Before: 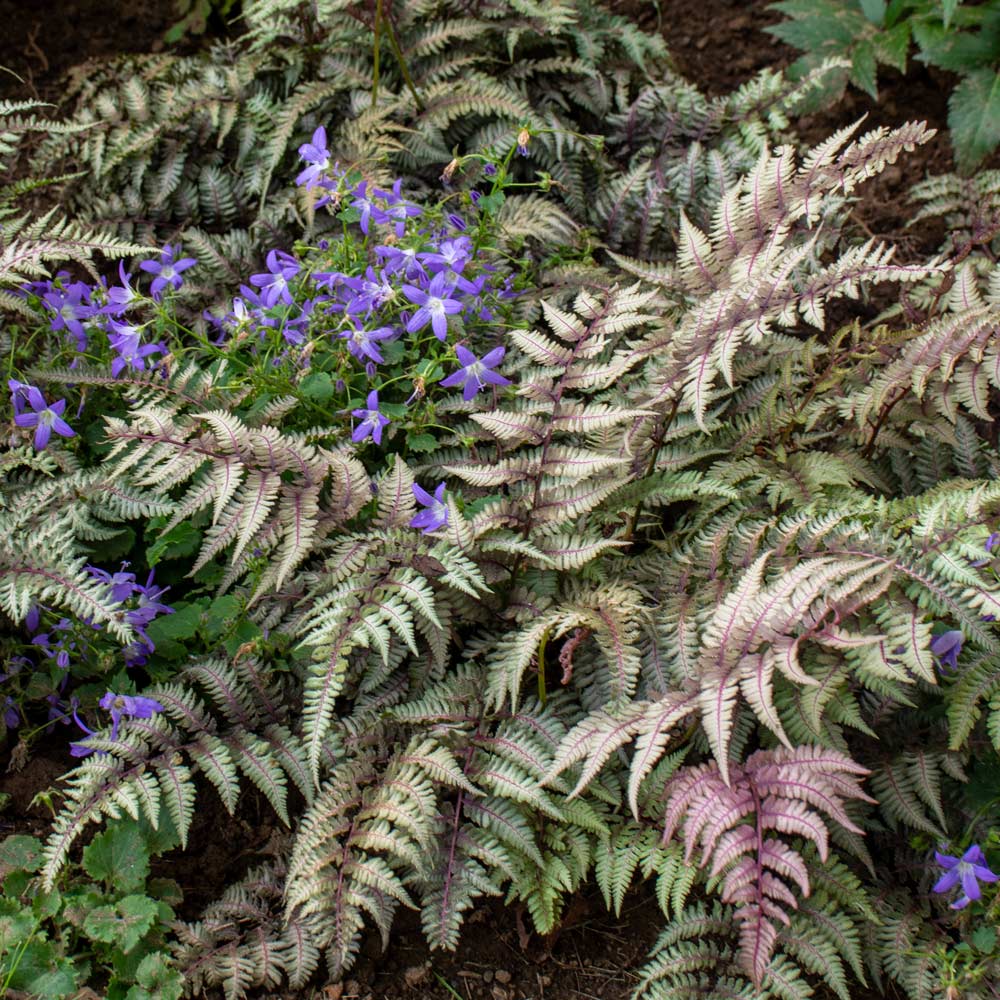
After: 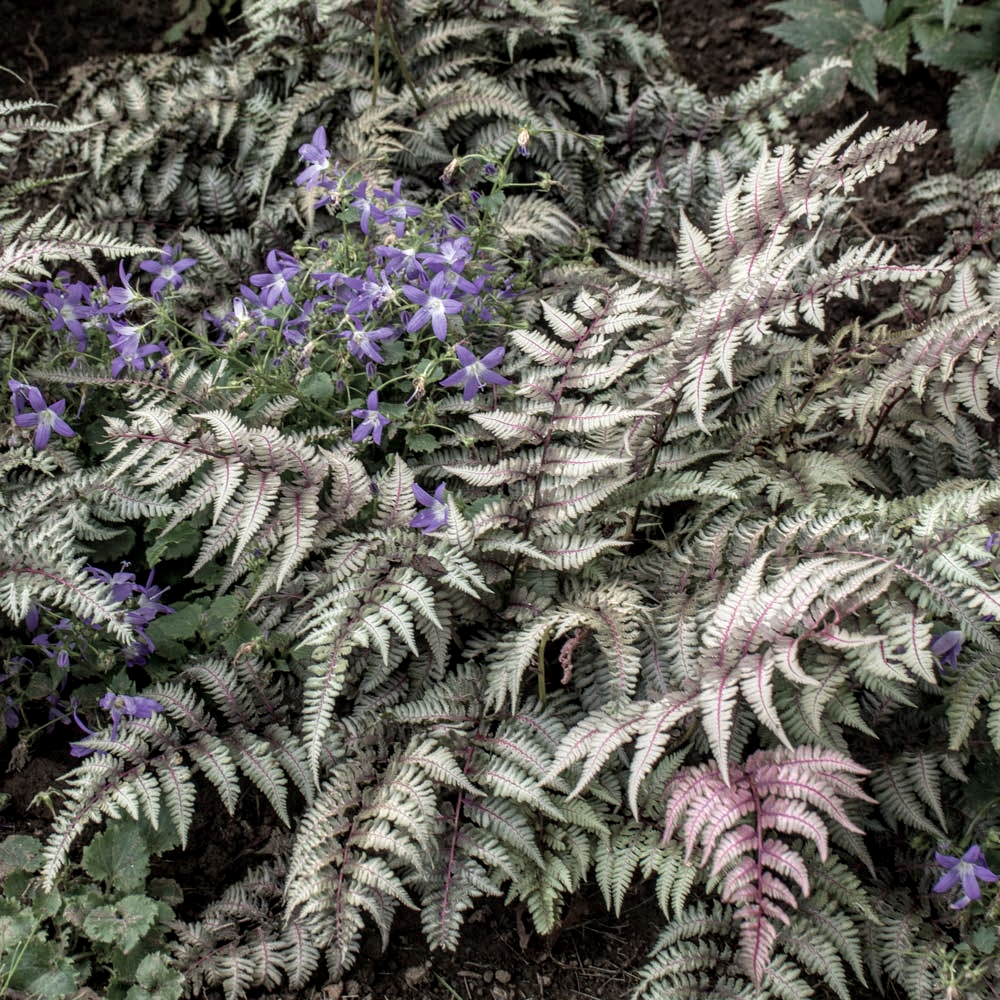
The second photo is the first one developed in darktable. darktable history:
color zones: curves: ch0 [(0, 0.6) (0.129, 0.585) (0.193, 0.596) (0.429, 0.5) (0.571, 0.5) (0.714, 0.5) (0.857, 0.5) (1, 0.6)]; ch1 [(0, 0.453) (0.112, 0.245) (0.213, 0.252) (0.429, 0.233) (0.571, 0.231) (0.683, 0.242) (0.857, 0.296) (1, 0.453)]
local contrast: on, module defaults
